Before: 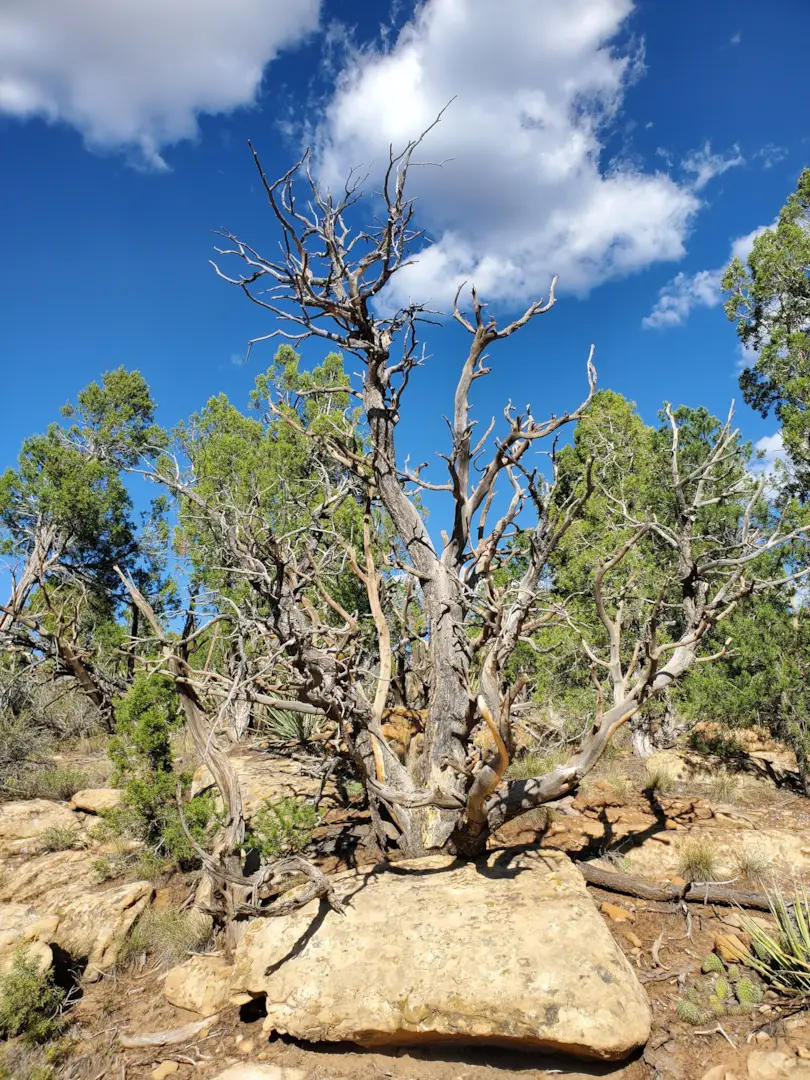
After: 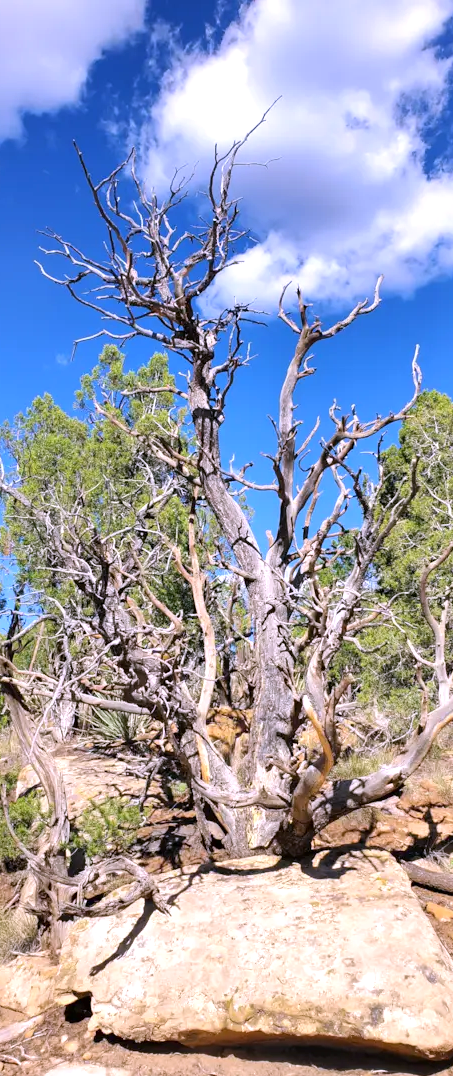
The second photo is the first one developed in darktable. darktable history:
crop: left 21.674%, right 22.086%
white balance: red 1.042, blue 1.17
base curve: preserve colors none
exposure: exposure 0.3 EV, compensate highlight preservation false
